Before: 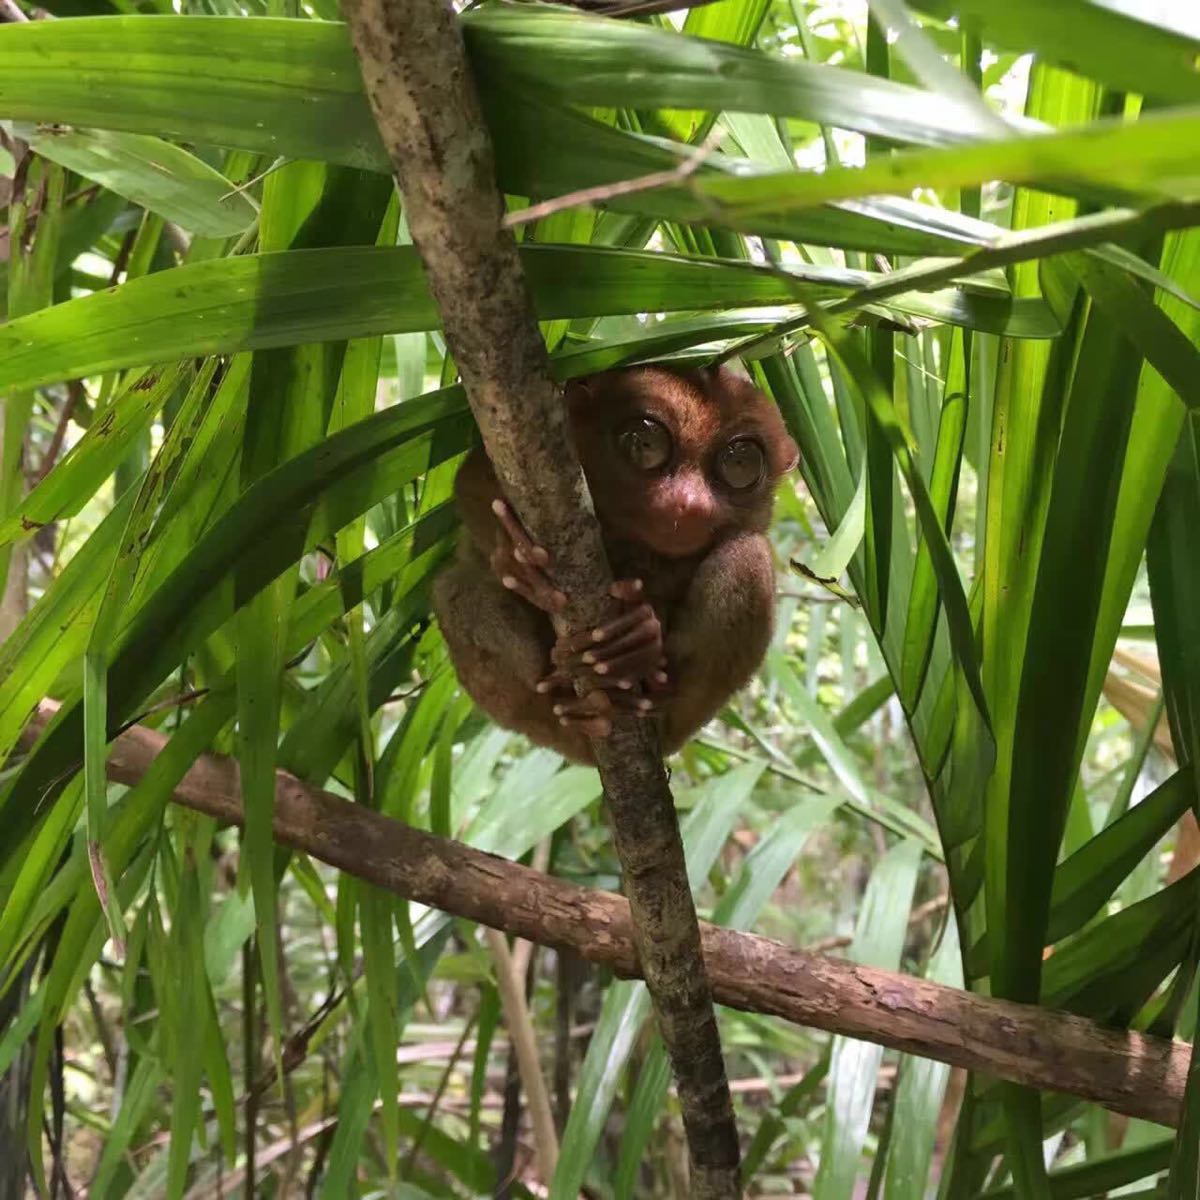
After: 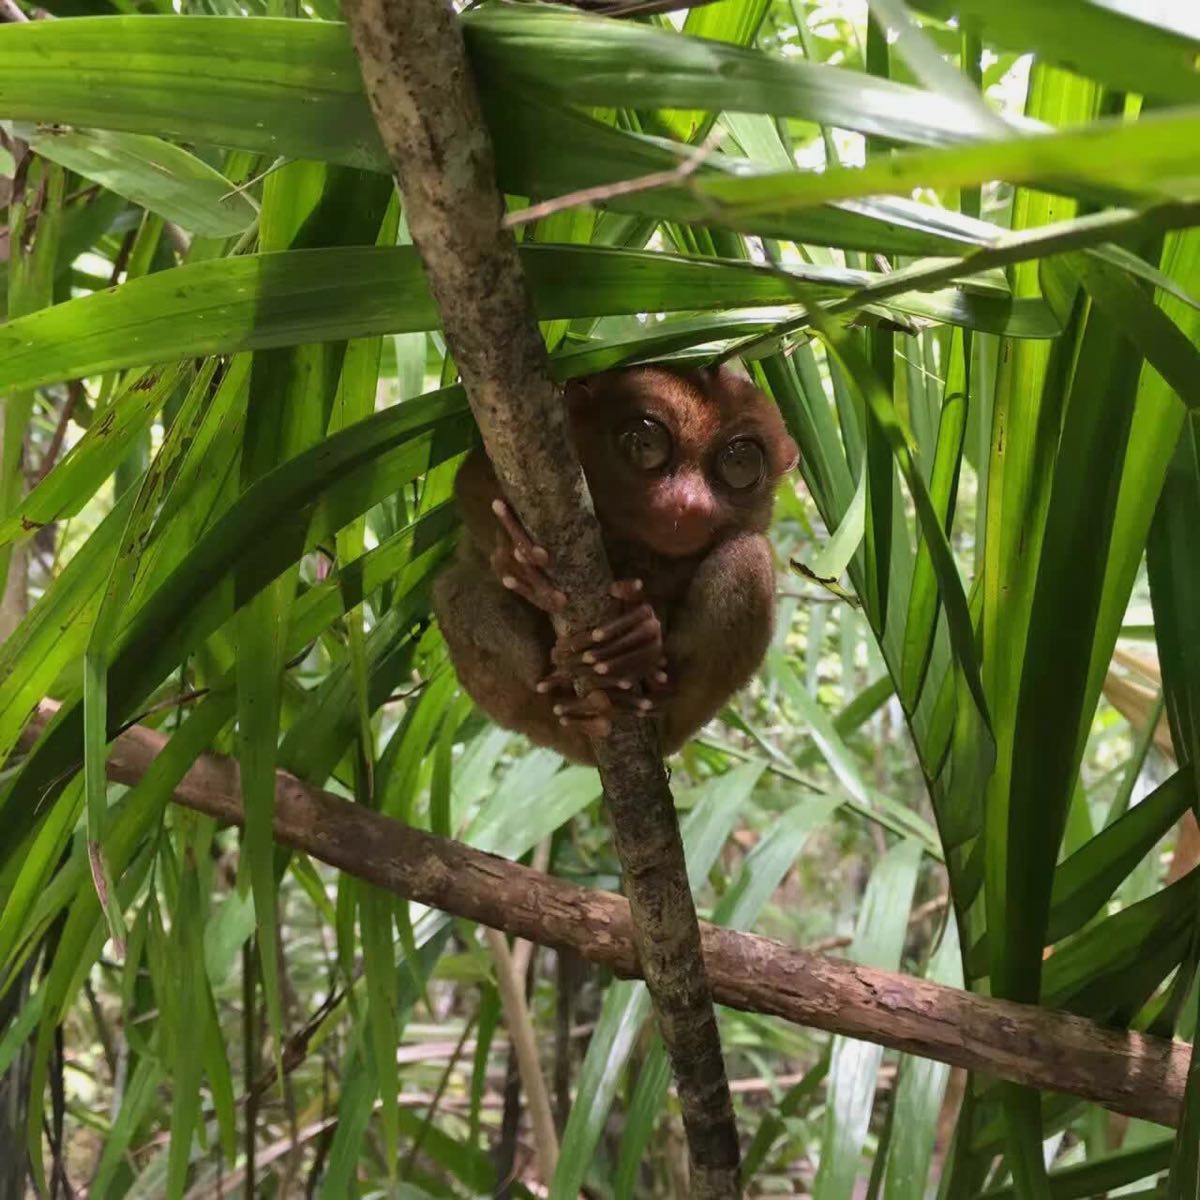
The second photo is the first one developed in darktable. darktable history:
exposure: exposure -0.168 EV, compensate highlight preservation false
